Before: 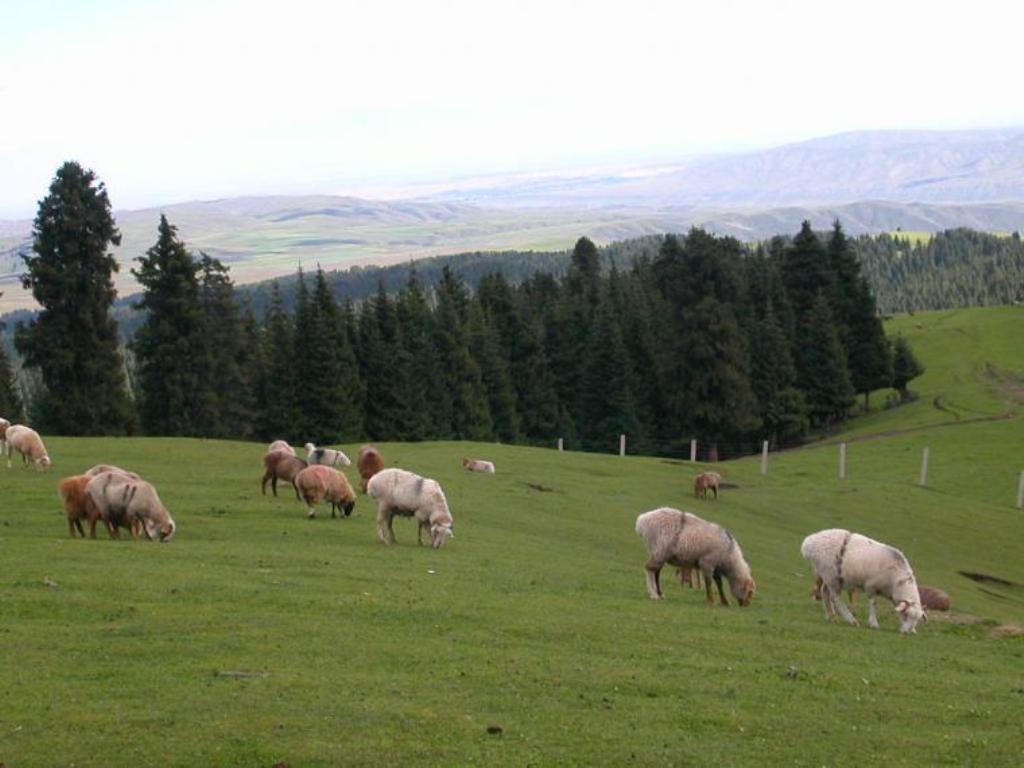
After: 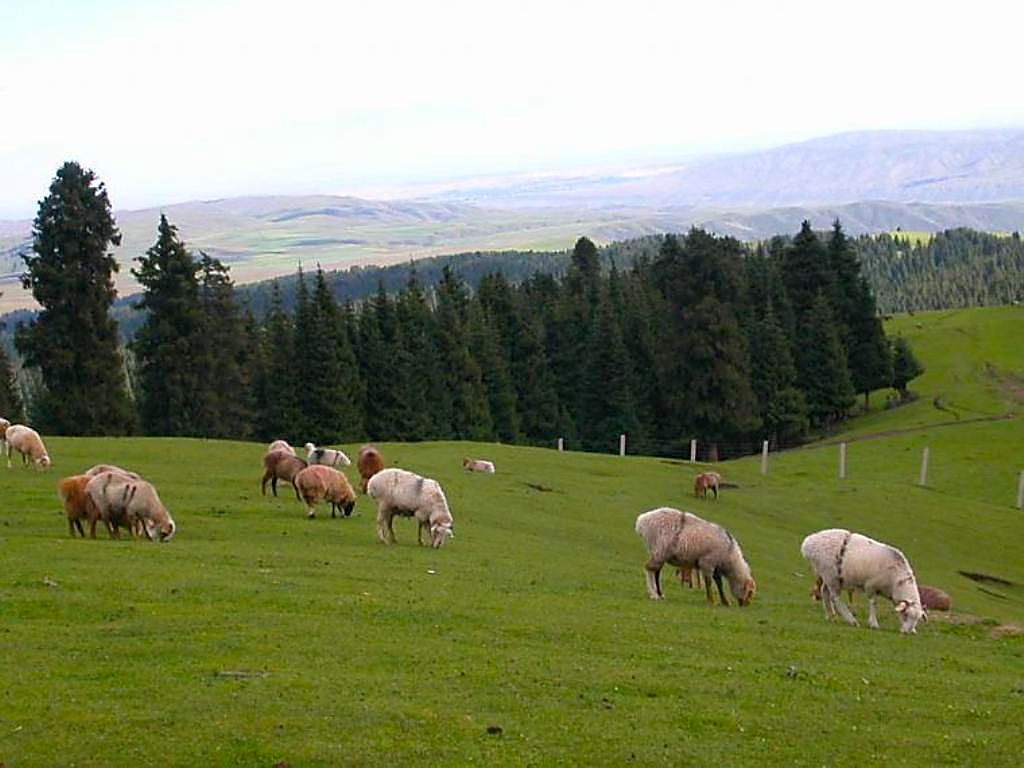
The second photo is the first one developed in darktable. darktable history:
haze removal: strength 0.091, compatibility mode true, adaptive false
sharpen: radius 1.378, amount 1.255, threshold 0.83
color balance rgb: linear chroma grading › shadows 19.56%, linear chroma grading › highlights 3.757%, linear chroma grading › mid-tones 10.502%, perceptual saturation grading › global saturation -1.31%, global vibrance 20%
